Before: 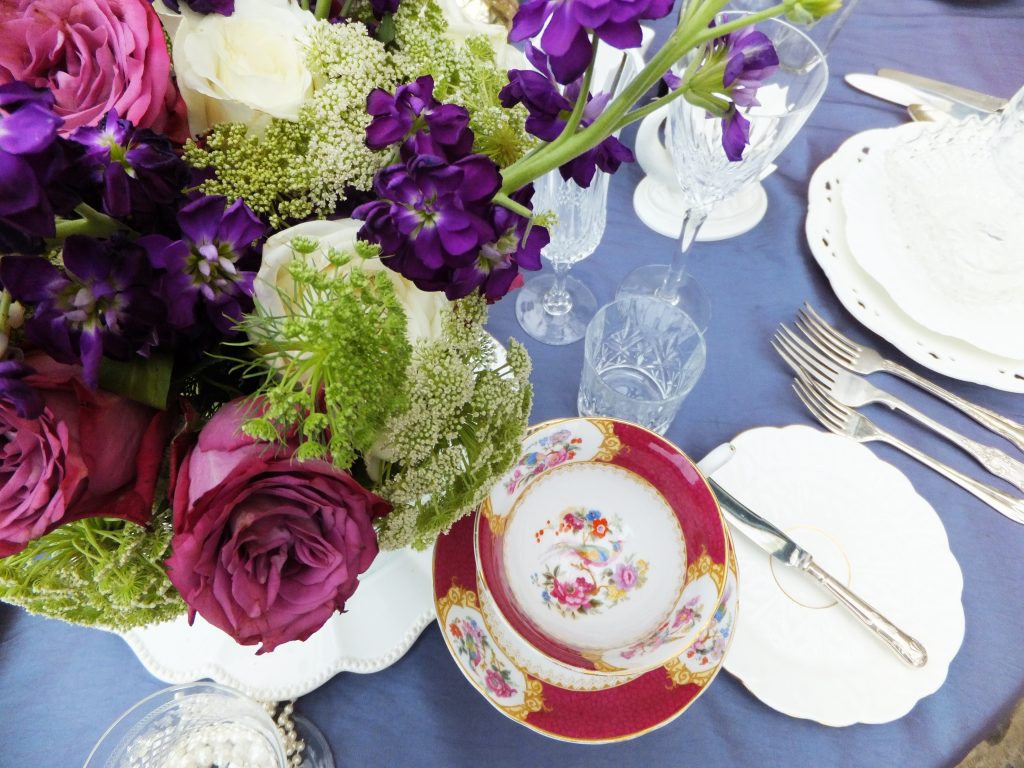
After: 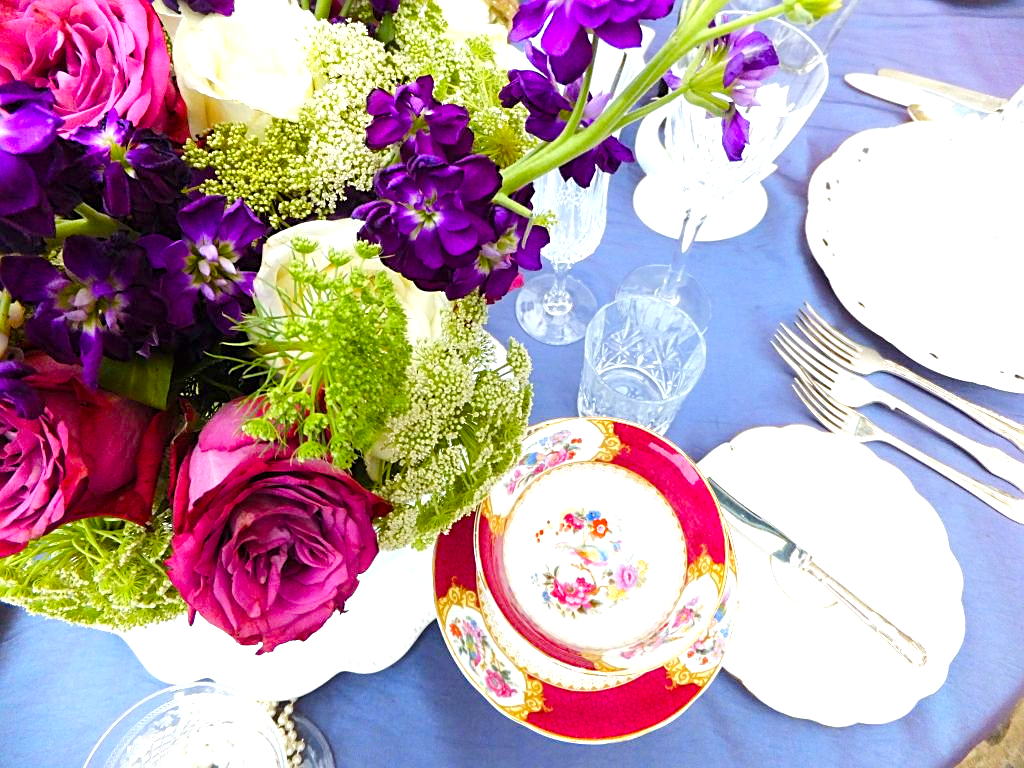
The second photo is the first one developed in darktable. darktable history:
sharpen: on, module defaults
exposure: black level correction 0, exposure 0.691 EV, compensate highlight preservation false
tone equalizer: on, module defaults
color balance rgb: perceptual saturation grading › global saturation 34.872%, perceptual saturation grading › highlights -29.856%, perceptual saturation grading › shadows 34.601%, perceptual brilliance grading › mid-tones 9.617%, perceptual brilliance grading › shadows 15.233%, global vibrance 20%
